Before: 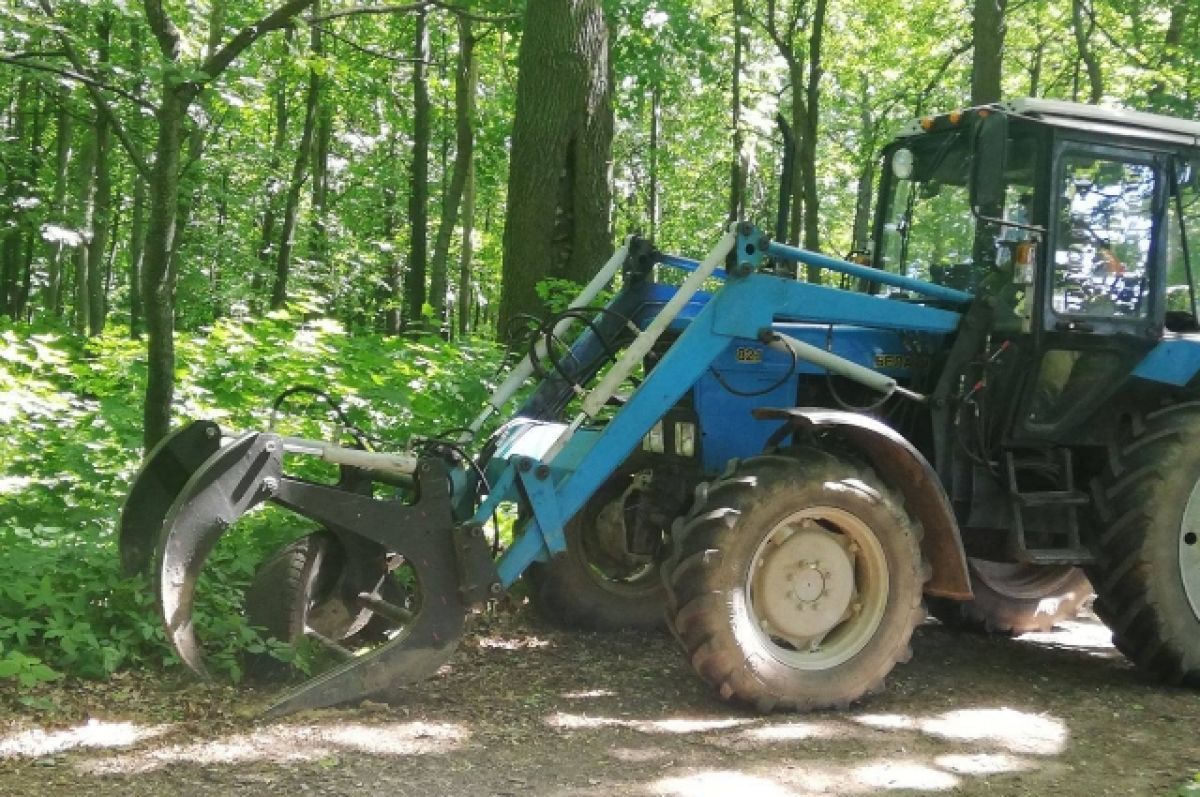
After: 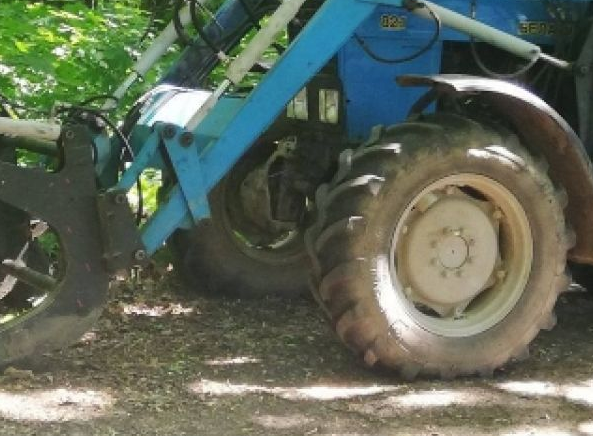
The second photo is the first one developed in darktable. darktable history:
shadows and highlights: radius 108.52, shadows 44.07, highlights -67.8, low approximation 0.01, soften with gaussian
crop: left 29.672%, top 41.786%, right 20.851%, bottom 3.487%
